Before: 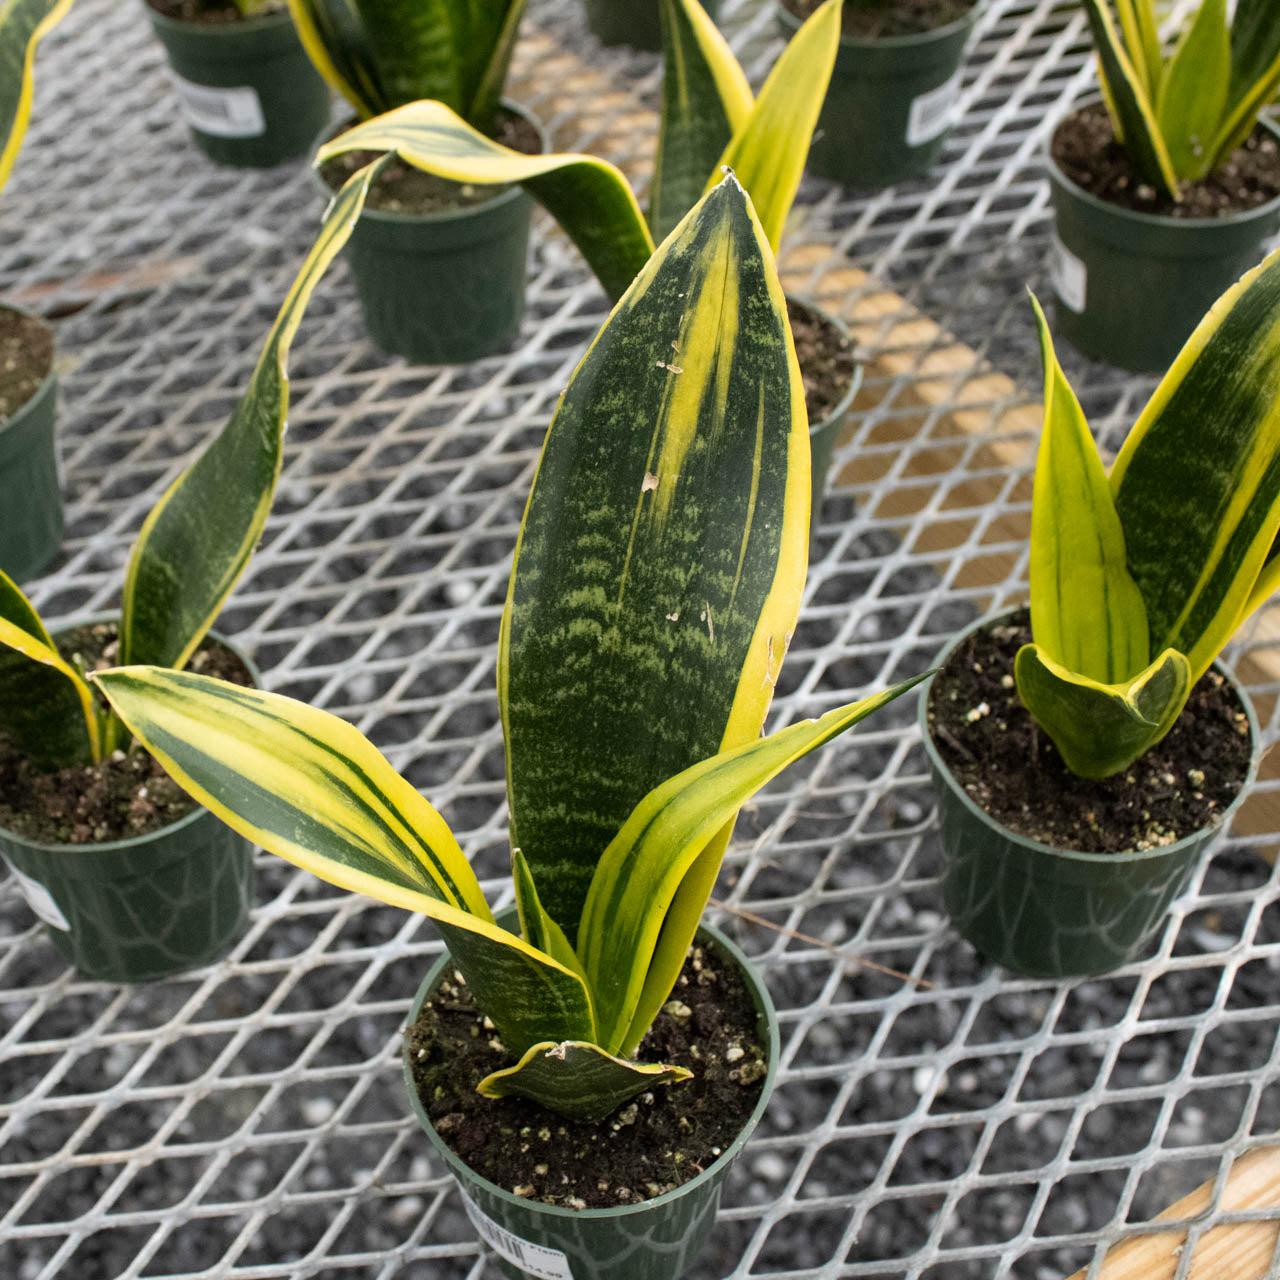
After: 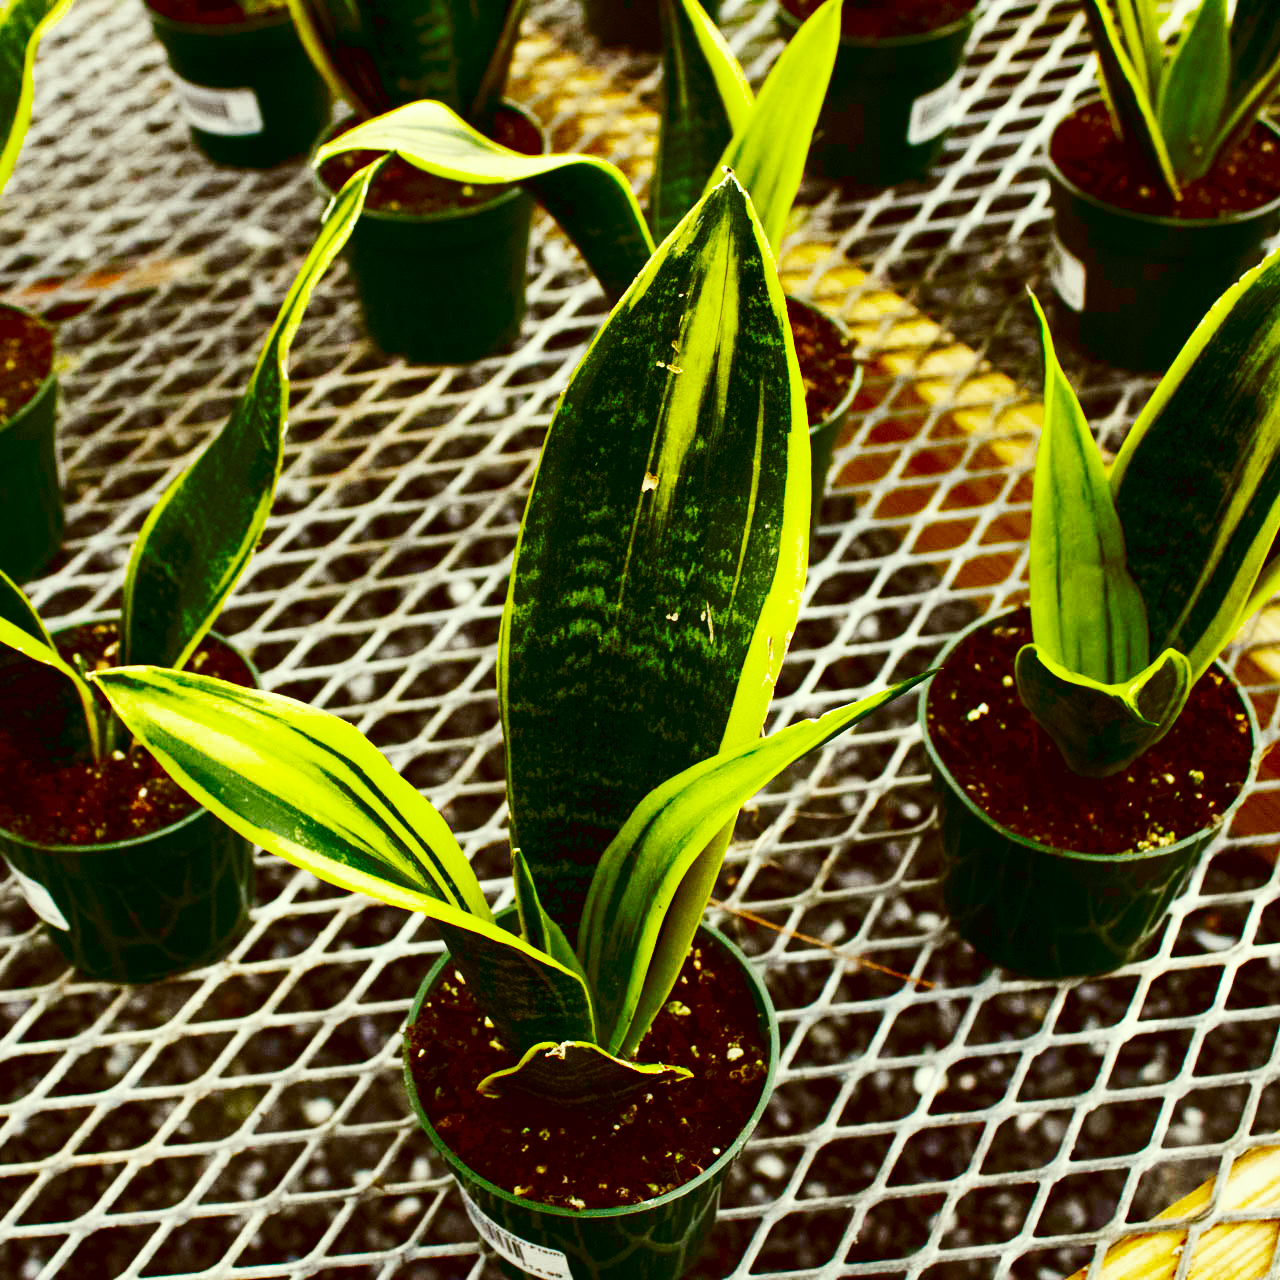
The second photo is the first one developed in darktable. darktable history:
color correction: highlights a* -5.3, highlights b* 9.8, shadows a* 9.8, shadows b* 24.26
contrast brightness saturation: brightness -1, saturation 1
base curve: curves: ch0 [(0, 0) (0.012, 0.01) (0.073, 0.168) (0.31, 0.711) (0.645, 0.957) (1, 1)], preserve colors none
color balance rgb: perceptual saturation grading › global saturation 25%, global vibrance 20%
